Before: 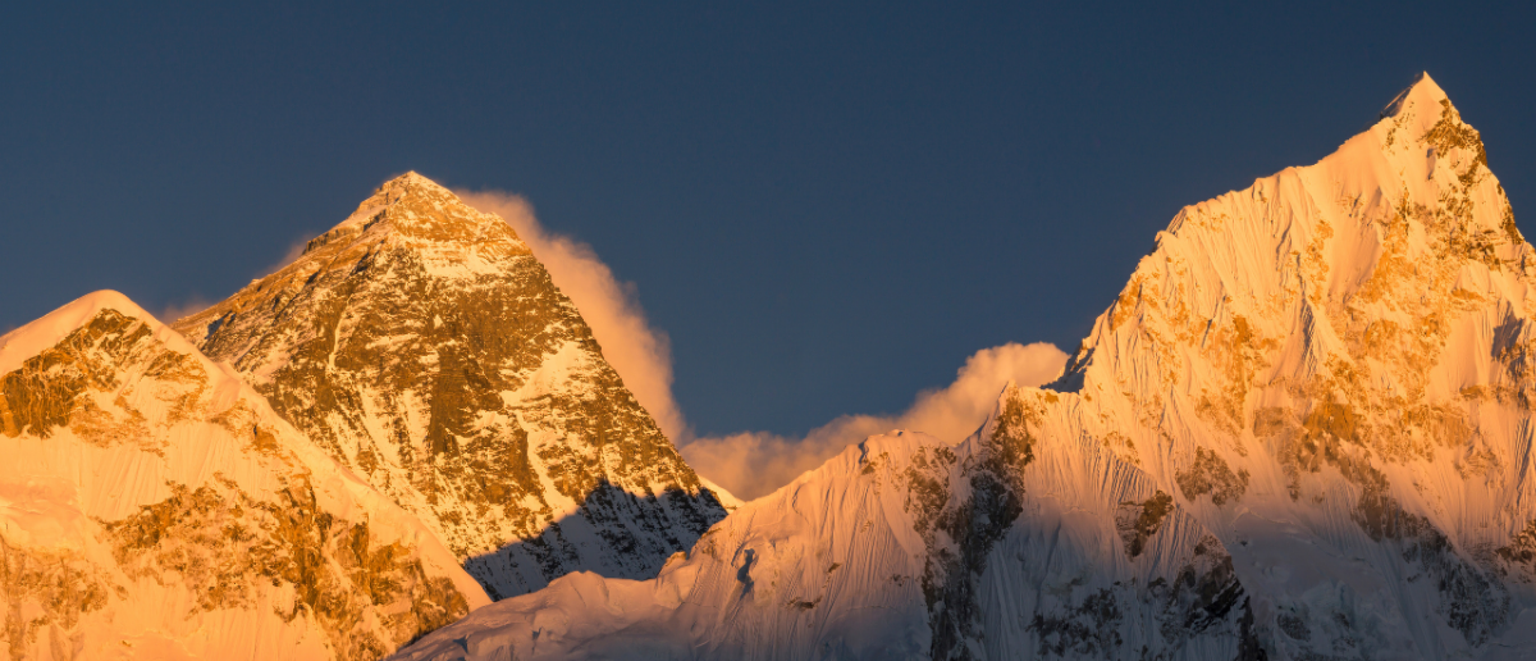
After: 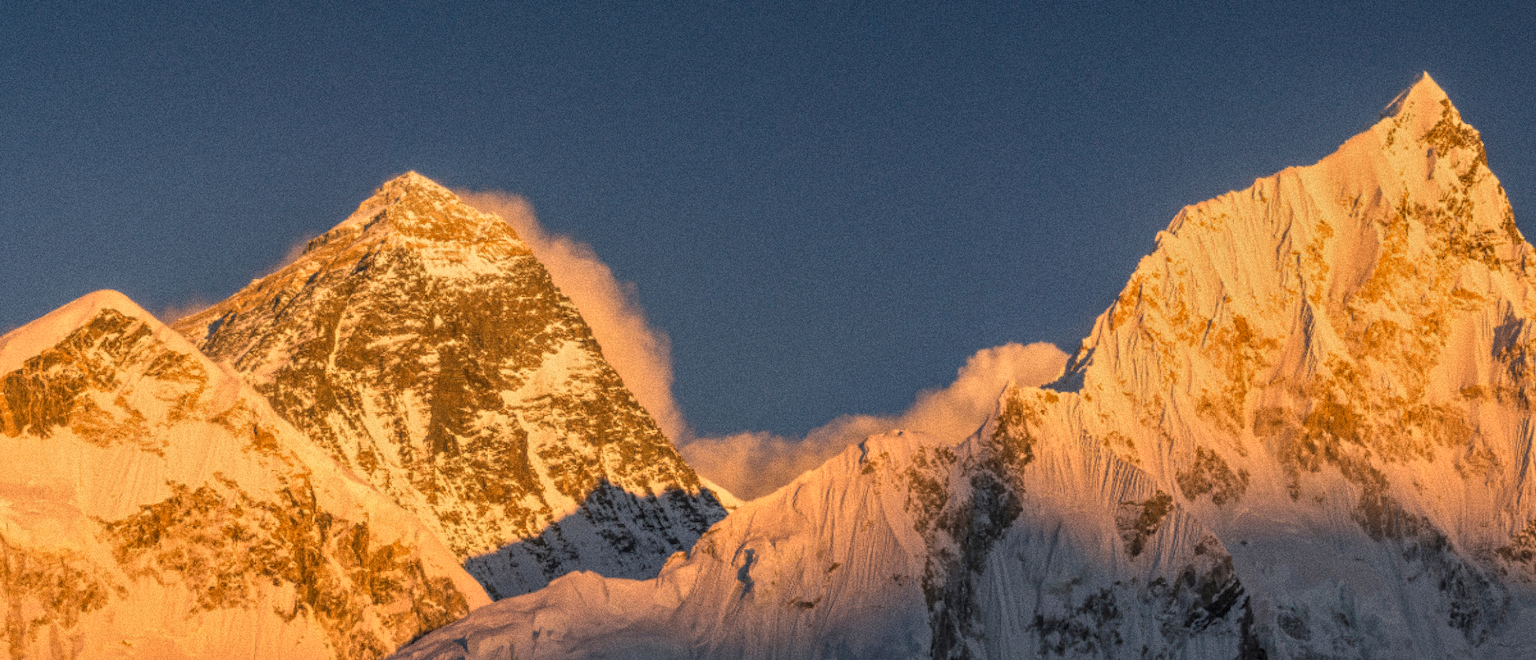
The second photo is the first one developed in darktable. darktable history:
contrast equalizer: y [[0.531, 0.548, 0.559, 0.557, 0.544, 0.527], [0.5 ×6], [0.5 ×6], [0 ×6], [0 ×6]]
grain: coarseness 14.49 ISO, strength 48.04%, mid-tones bias 35%
local contrast: highlights 73%, shadows 15%, midtone range 0.197
